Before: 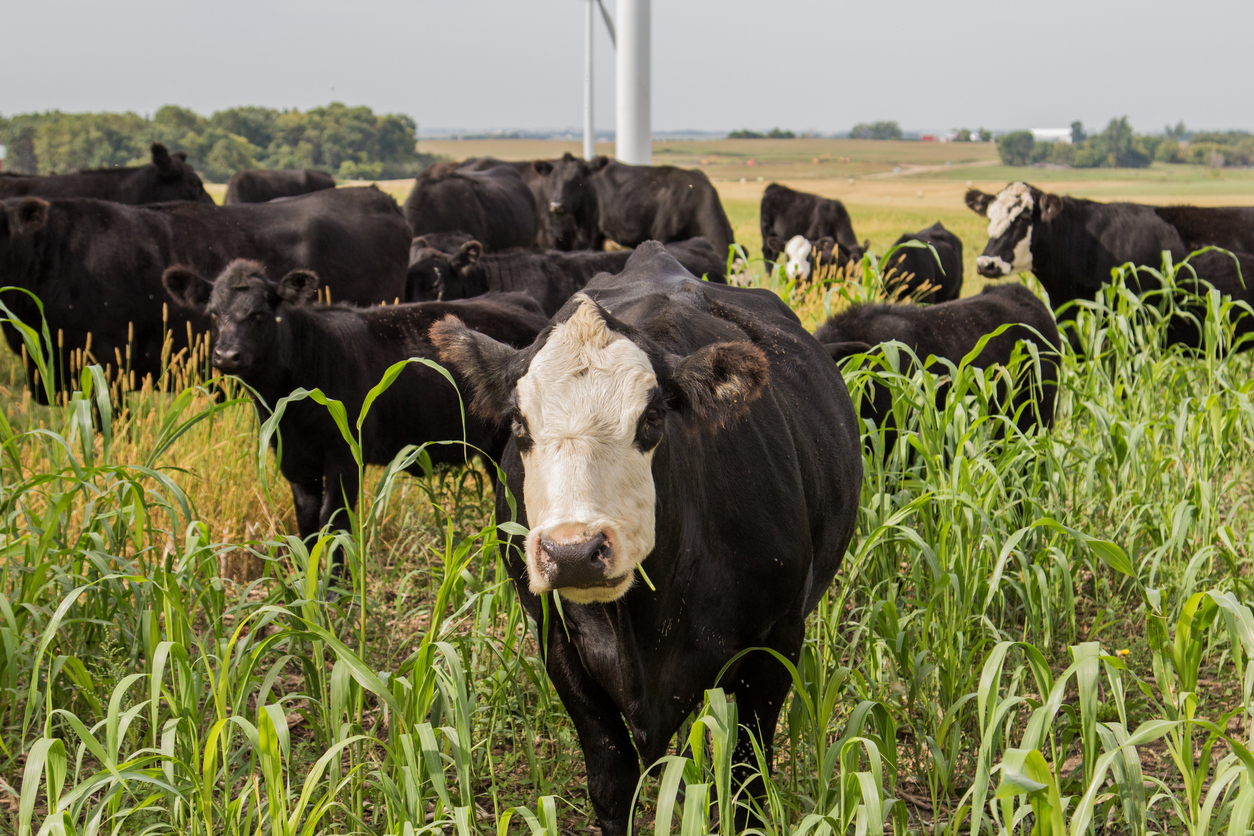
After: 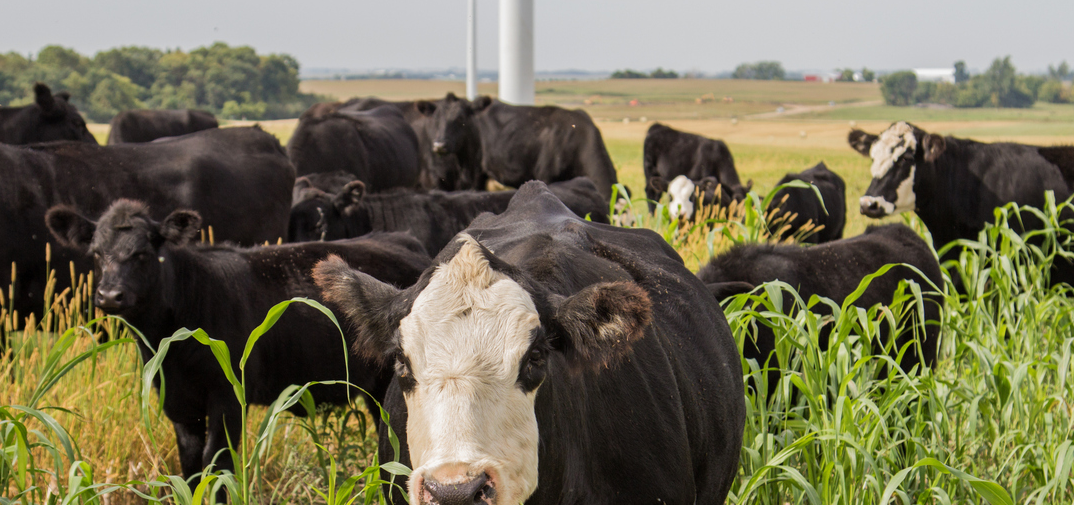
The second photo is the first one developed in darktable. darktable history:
crop and rotate: left 9.345%, top 7.22%, right 4.982%, bottom 32.331%
white balance: emerald 1
